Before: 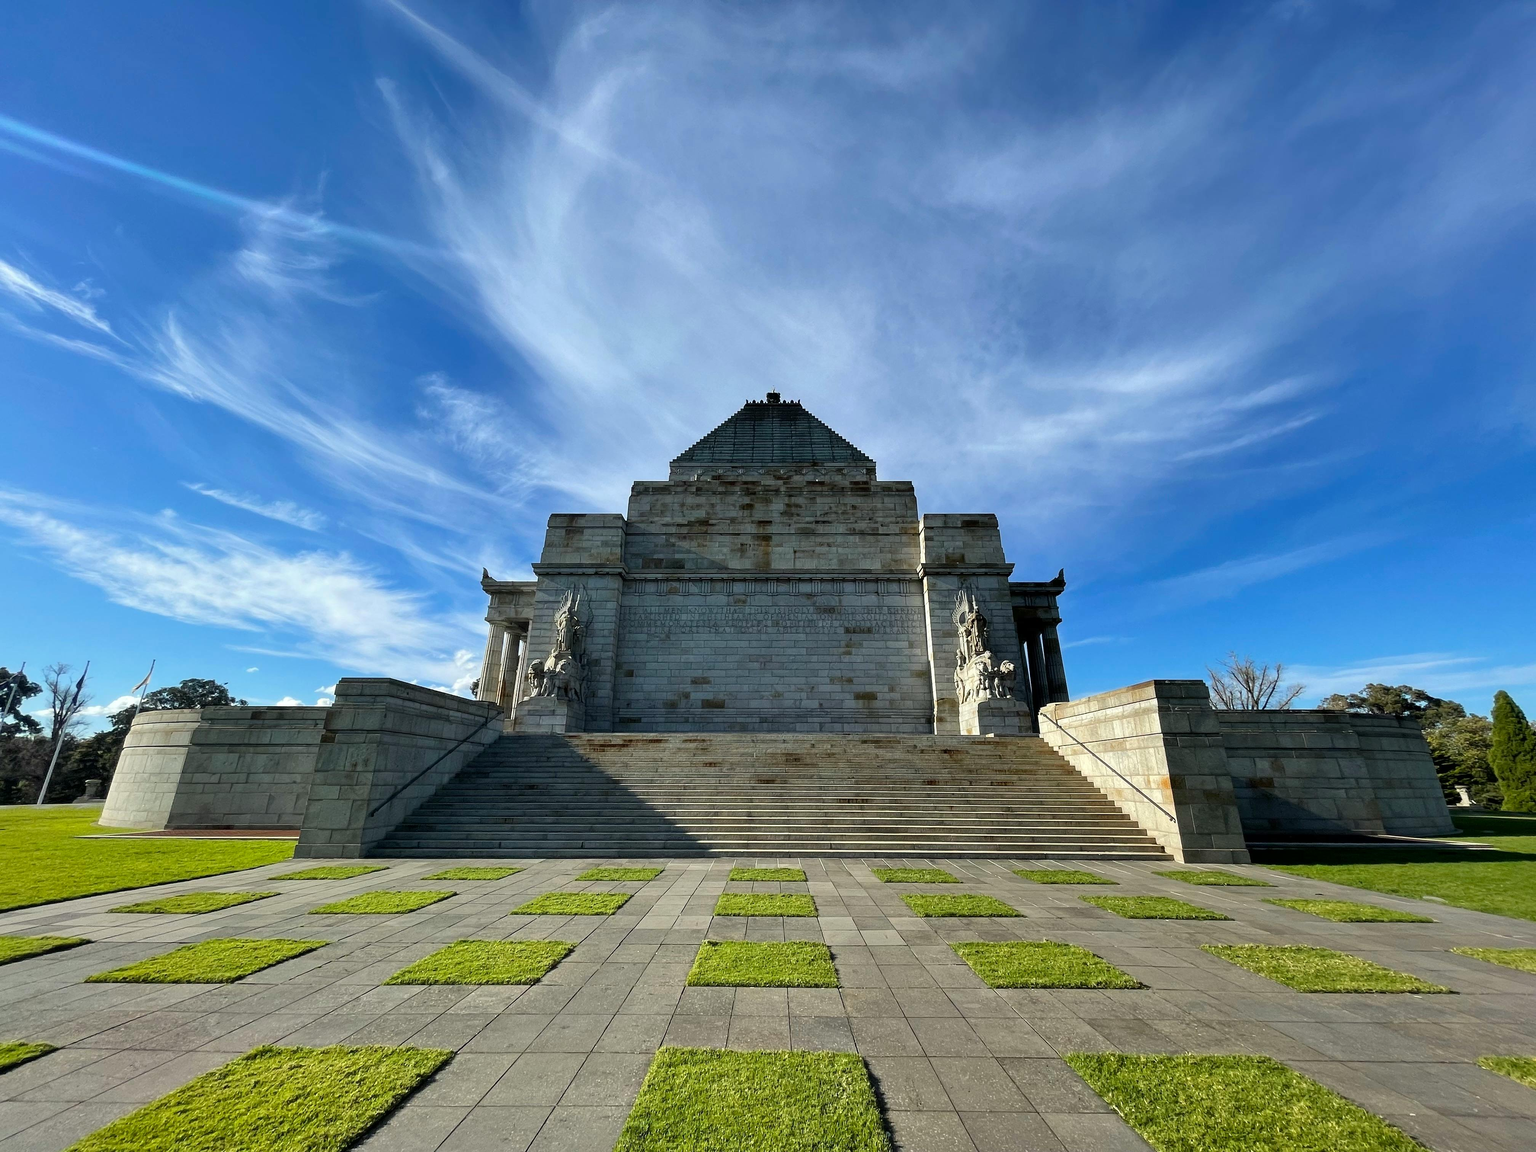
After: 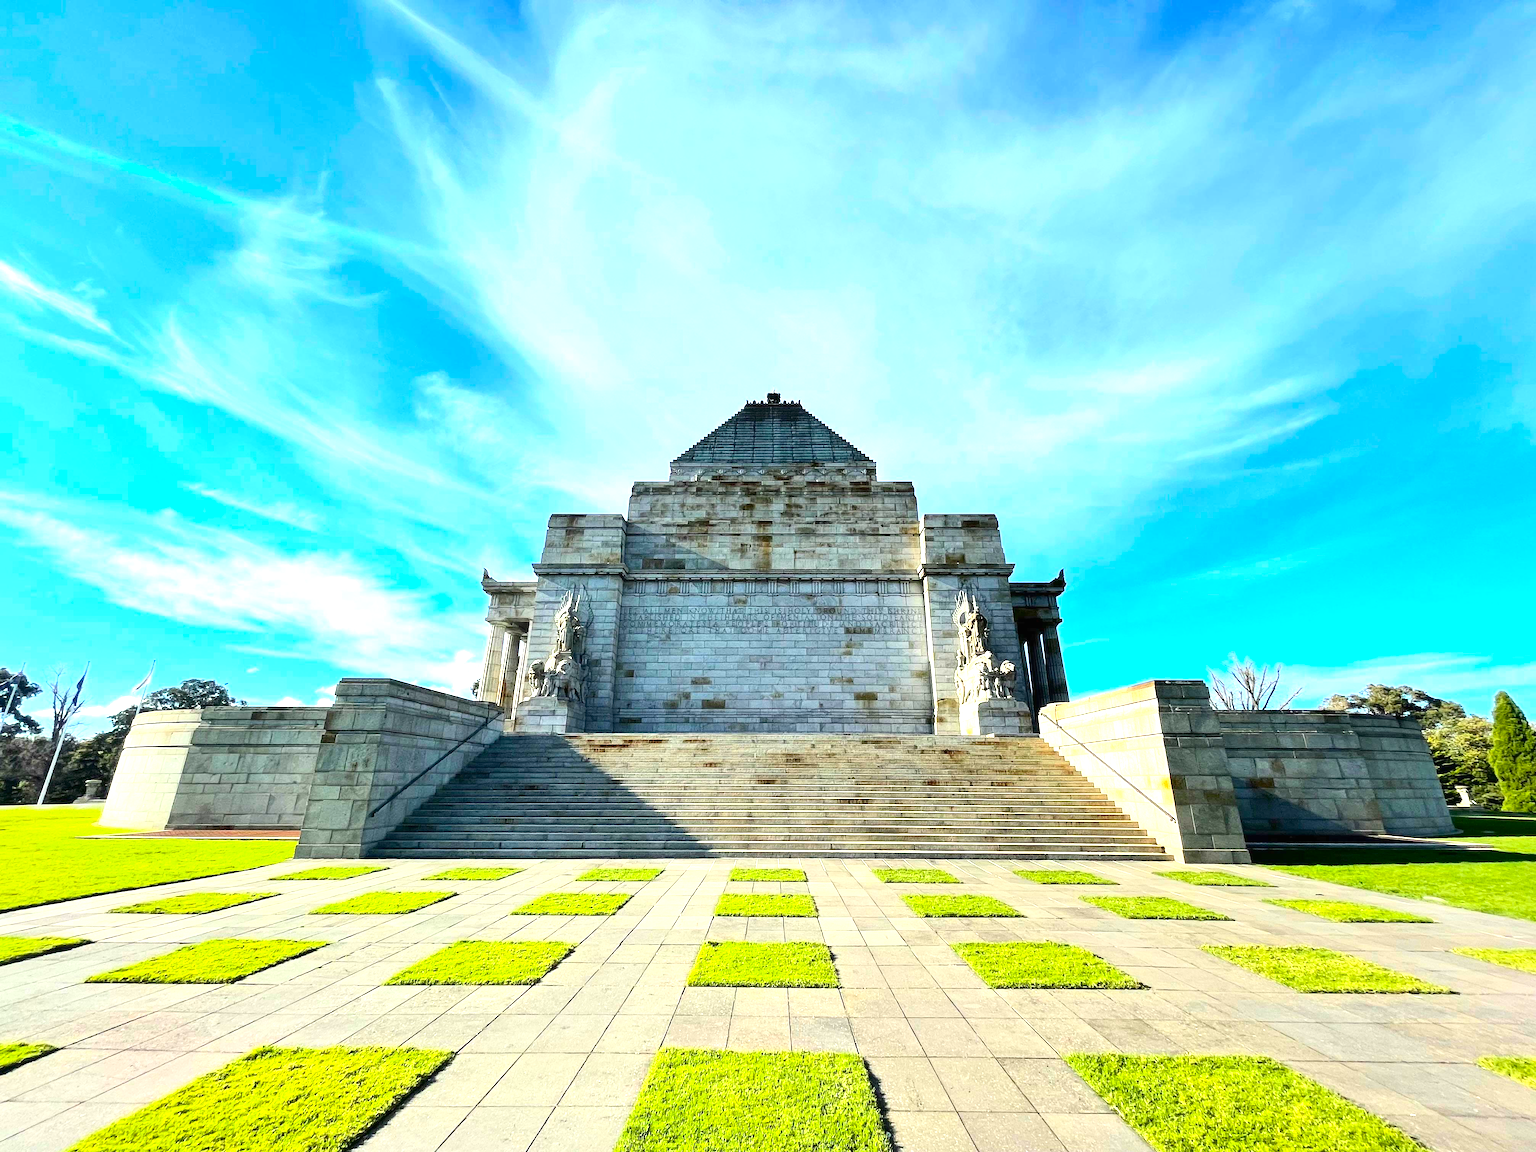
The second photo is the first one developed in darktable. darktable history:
contrast brightness saturation: contrast 0.232, brightness 0.107, saturation 0.289
exposure: black level correction 0, exposure 1.521 EV, compensate exposure bias true, compensate highlight preservation false
